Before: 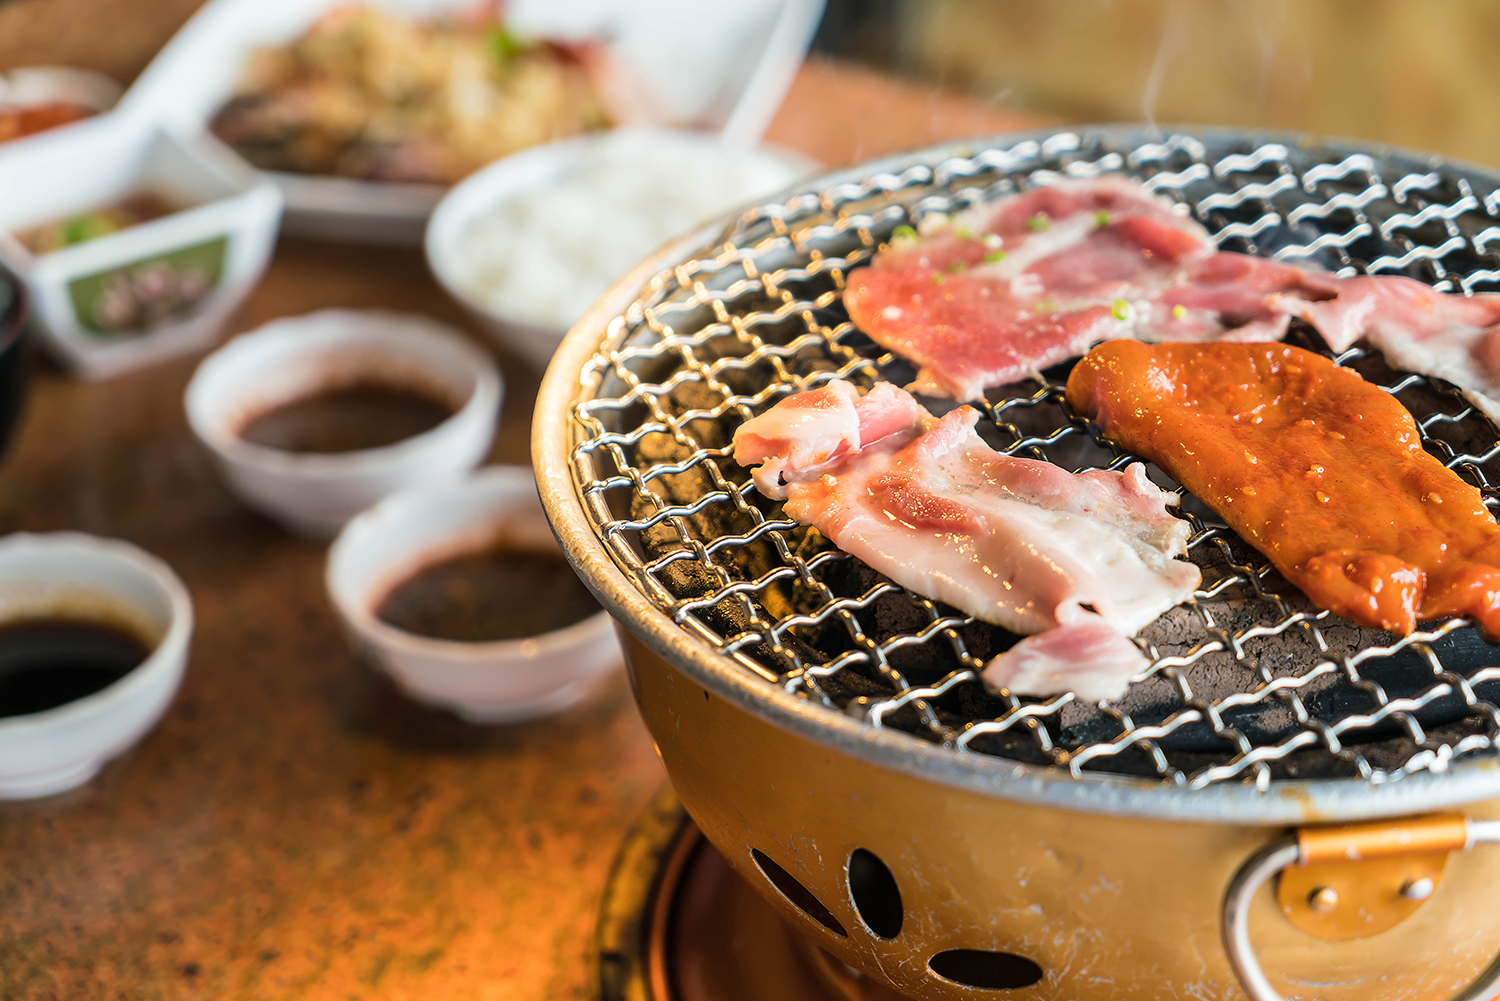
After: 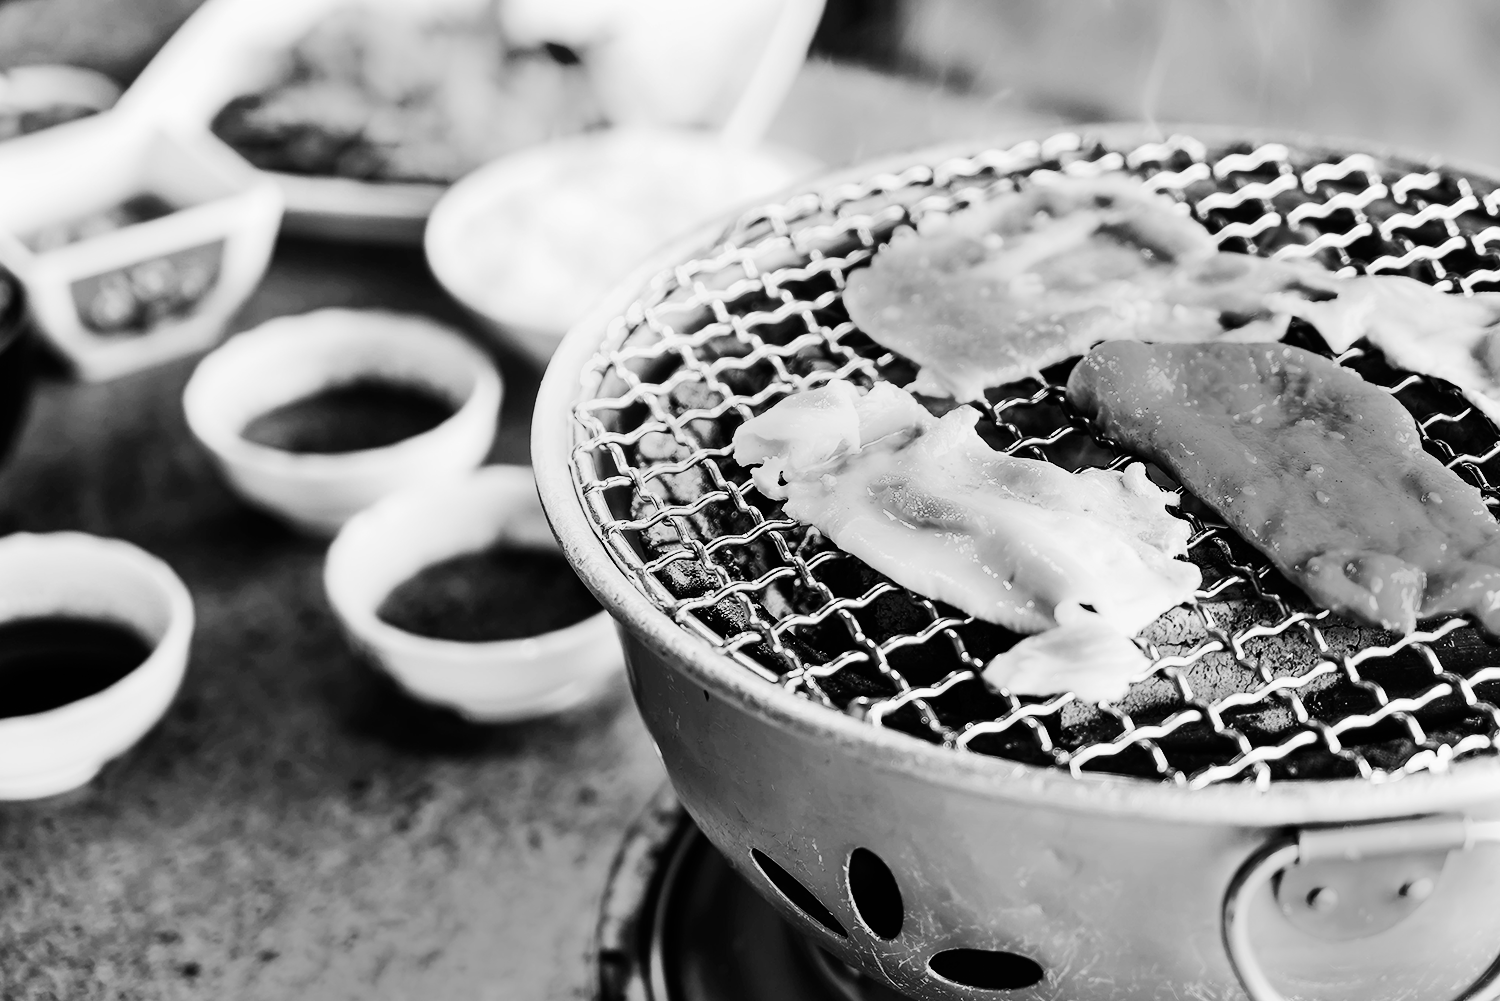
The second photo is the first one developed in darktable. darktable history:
exposure: compensate highlight preservation false
shadows and highlights: shadows 5, soften with gaussian
monochrome: on, module defaults
color correction: highlights a* 10.44, highlights b* 30.04, shadows a* 2.73, shadows b* 17.51, saturation 1.72
tone curve: curves: ch0 [(0, 0) (0.16, 0.055) (0.506, 0.762) (1, 1.024)], color space Lab, linked channels, preserve colors none
